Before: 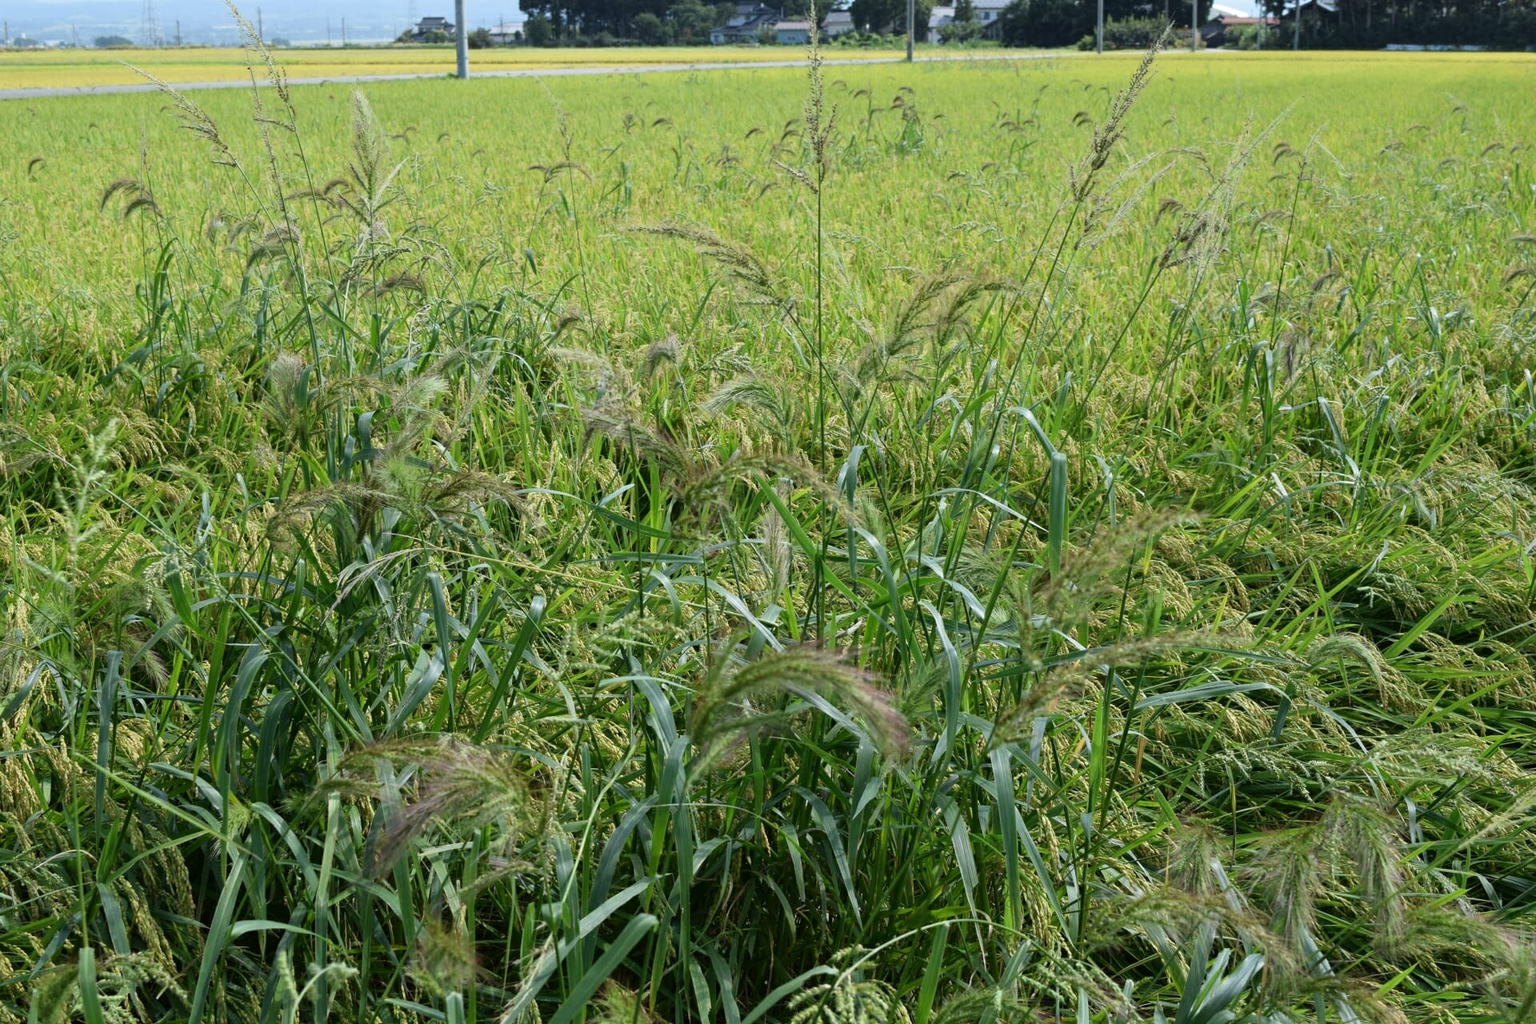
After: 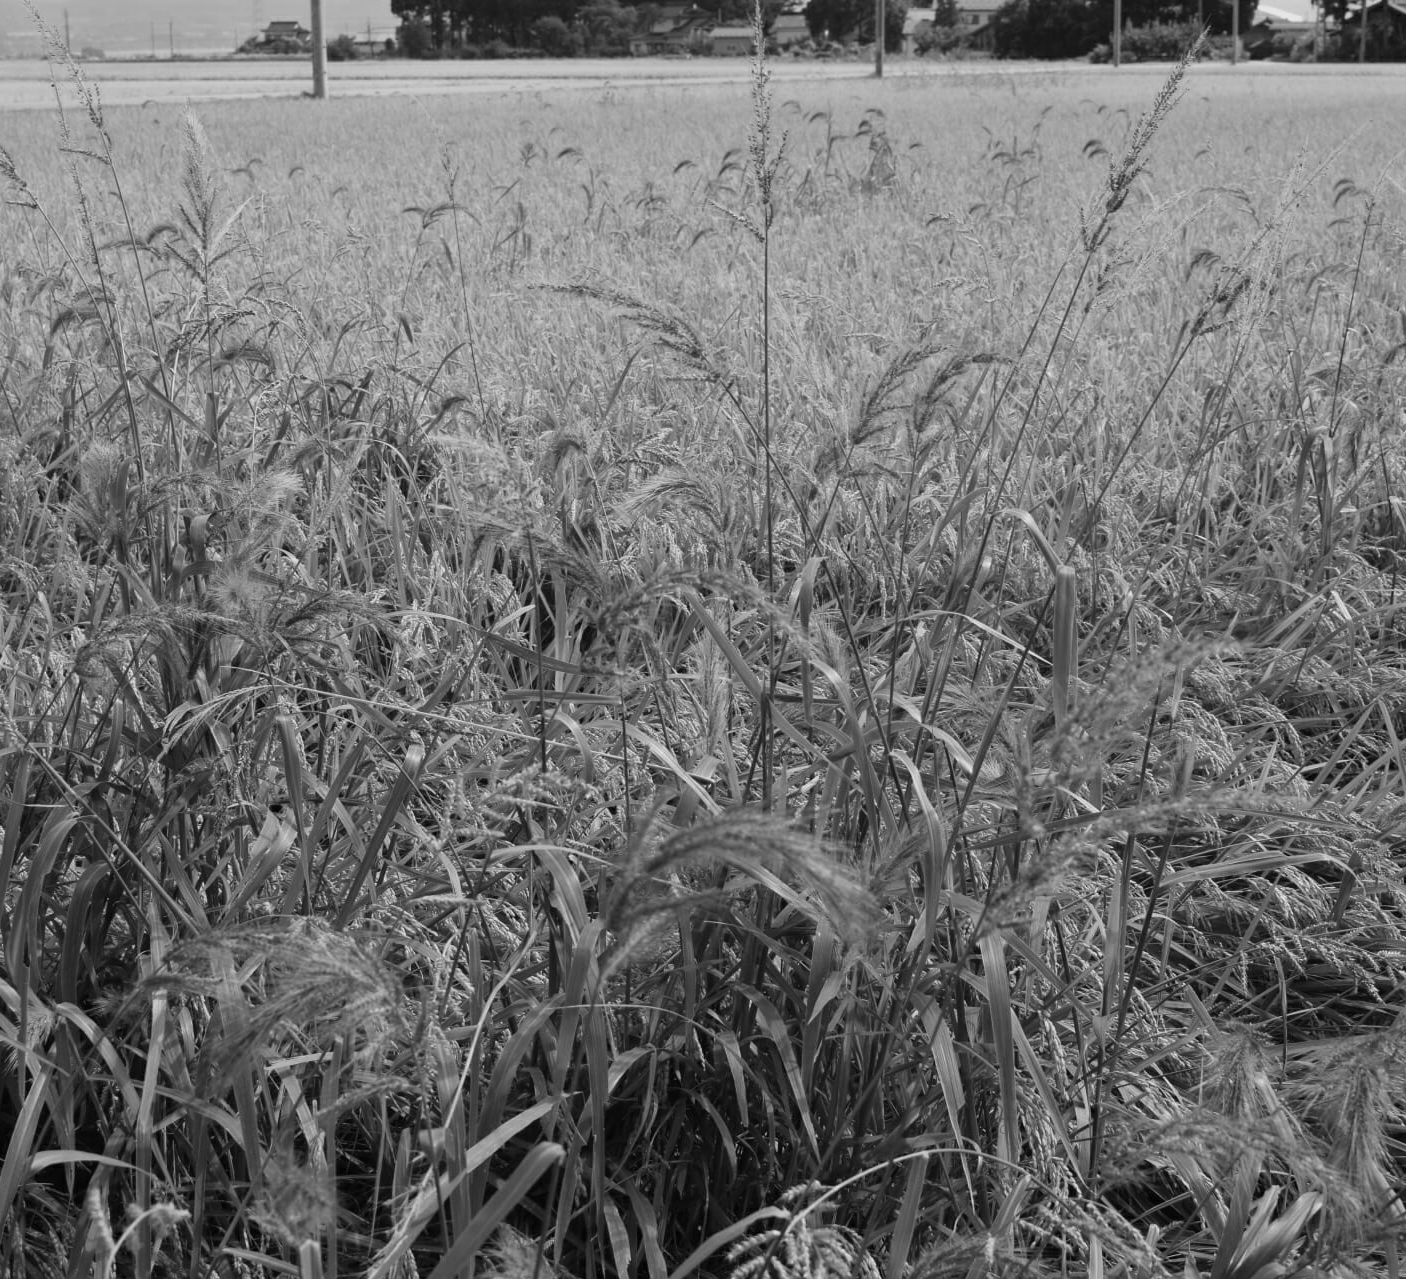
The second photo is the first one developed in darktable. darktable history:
monochrome: a 26.22, b 42.67, size 0.8
tone equalizer: on, module defaults
crop: left 13.443%, right 13.31%
